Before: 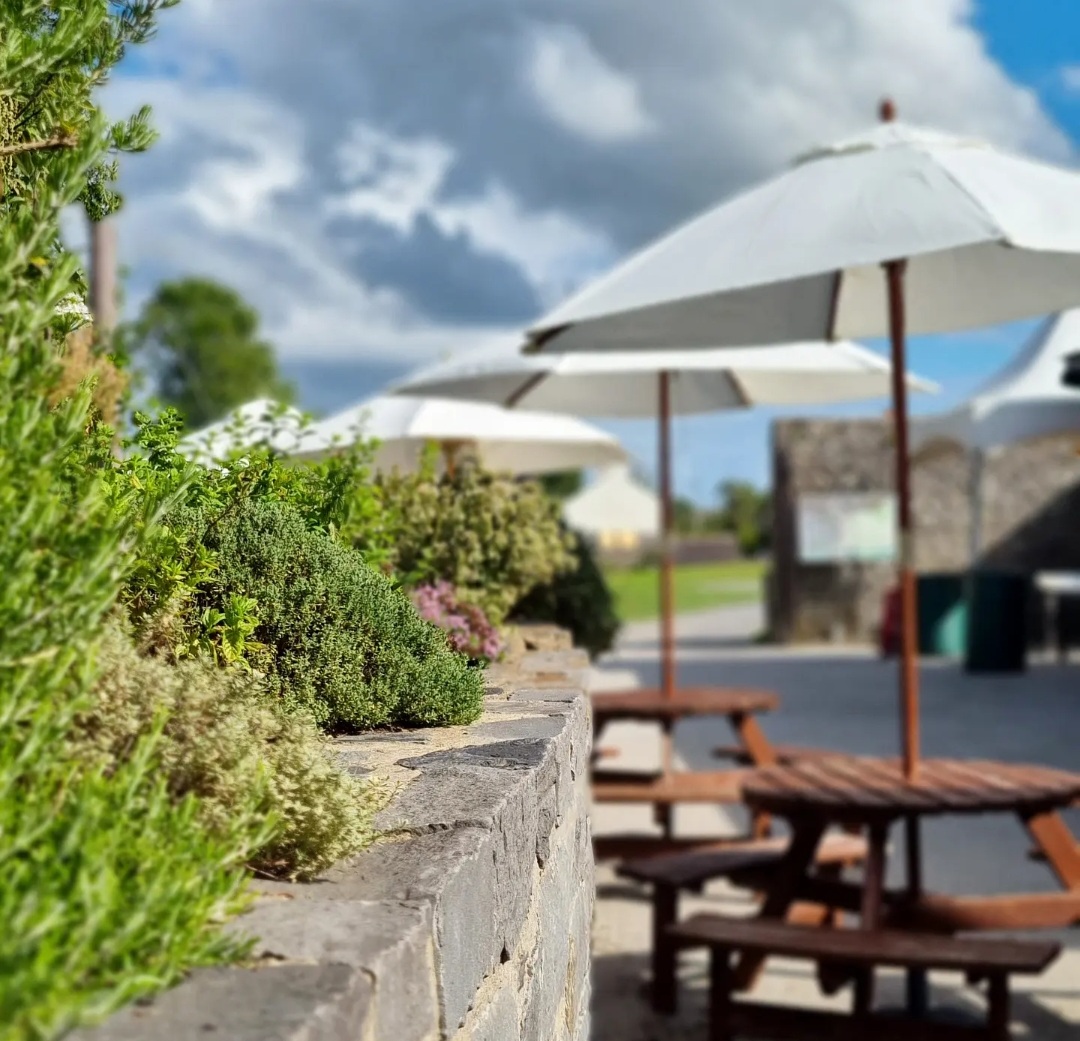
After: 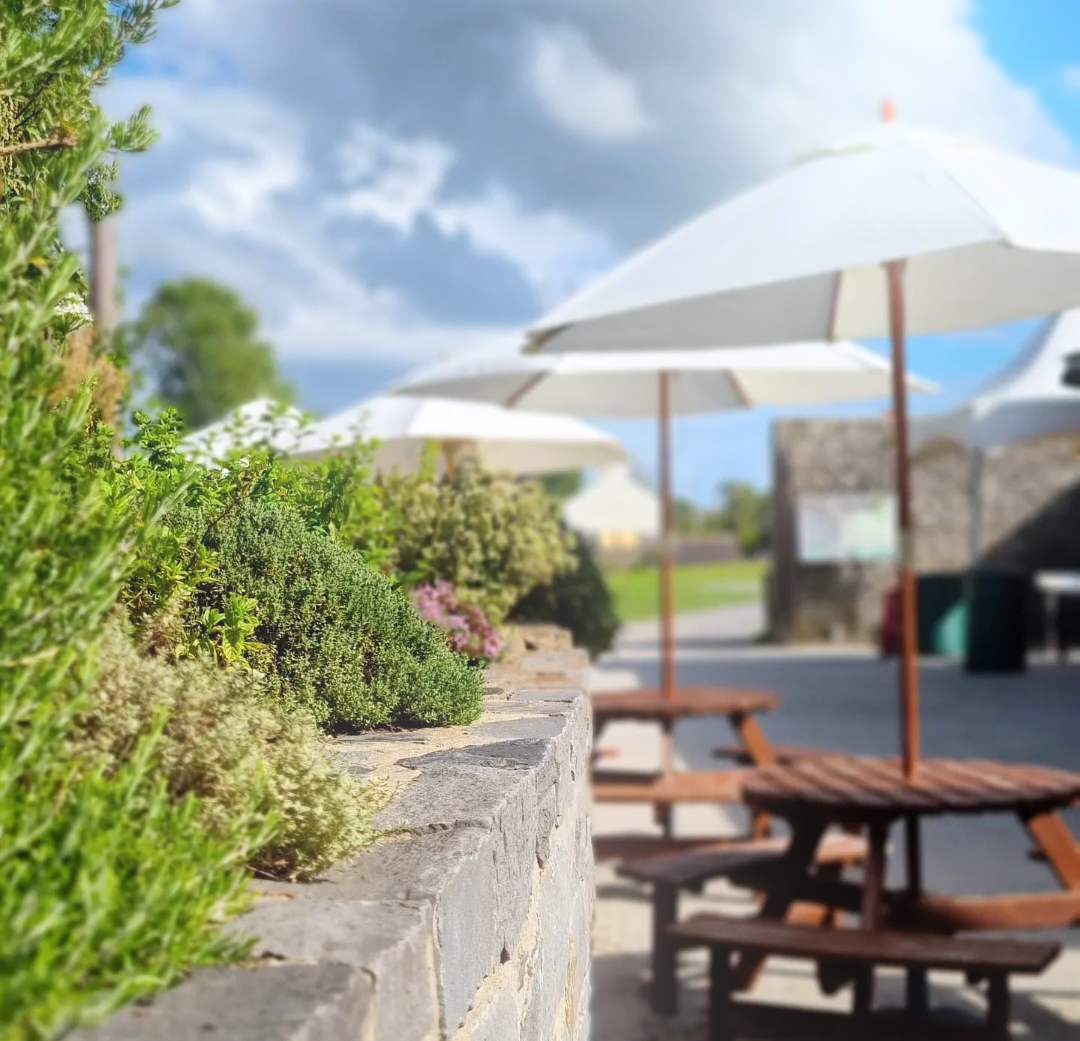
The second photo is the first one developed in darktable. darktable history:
bloom: on, module defaults
white balance: red 1.004, blue 1.024
